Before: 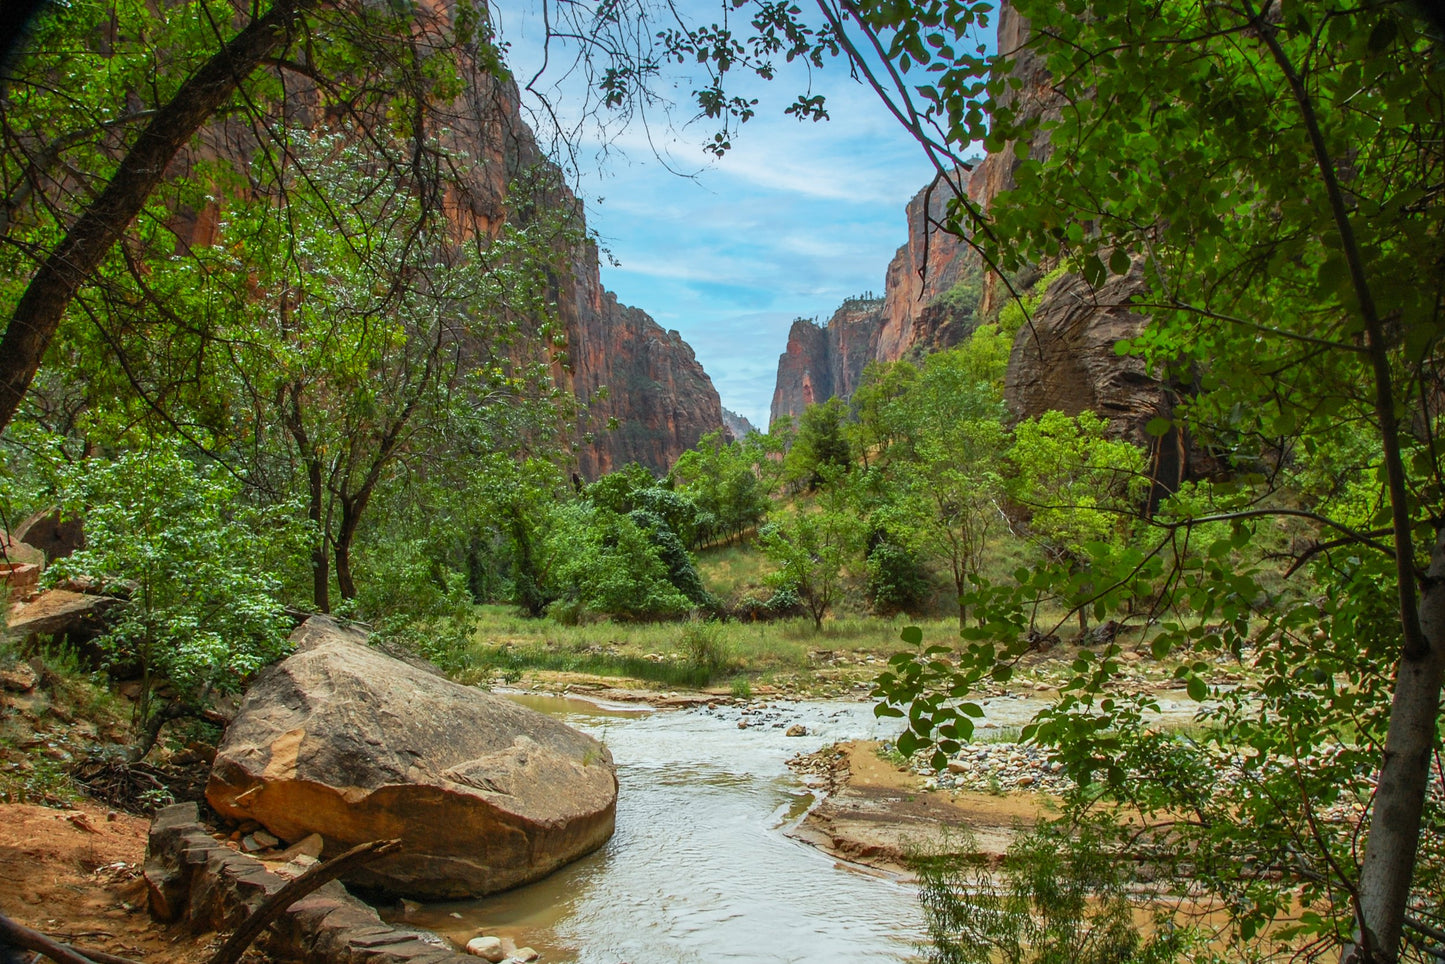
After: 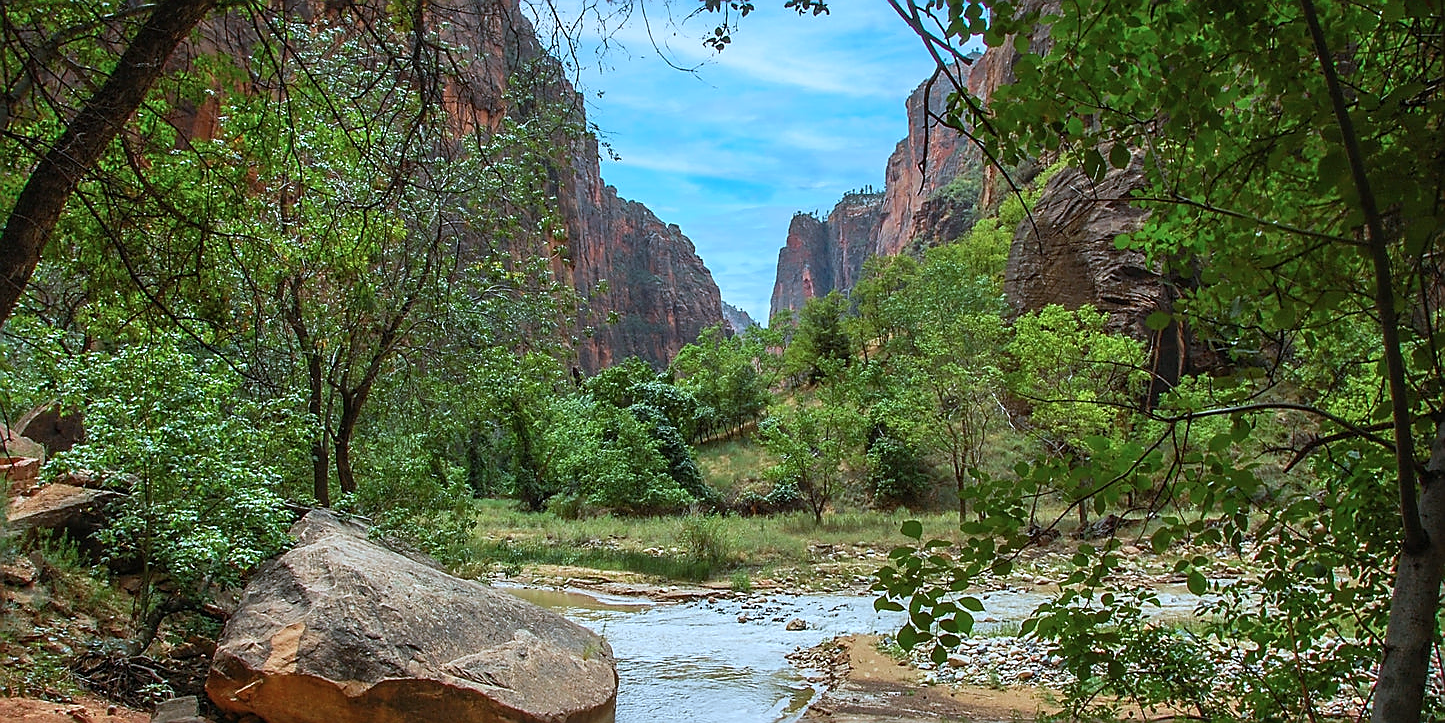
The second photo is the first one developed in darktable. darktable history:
color correction: highlights a* -2, highlights b* -18.28
crop: top 11.017%, bottom 13.907%
sharpen: radius 1.348, amount 1.247, threshold 0.785
